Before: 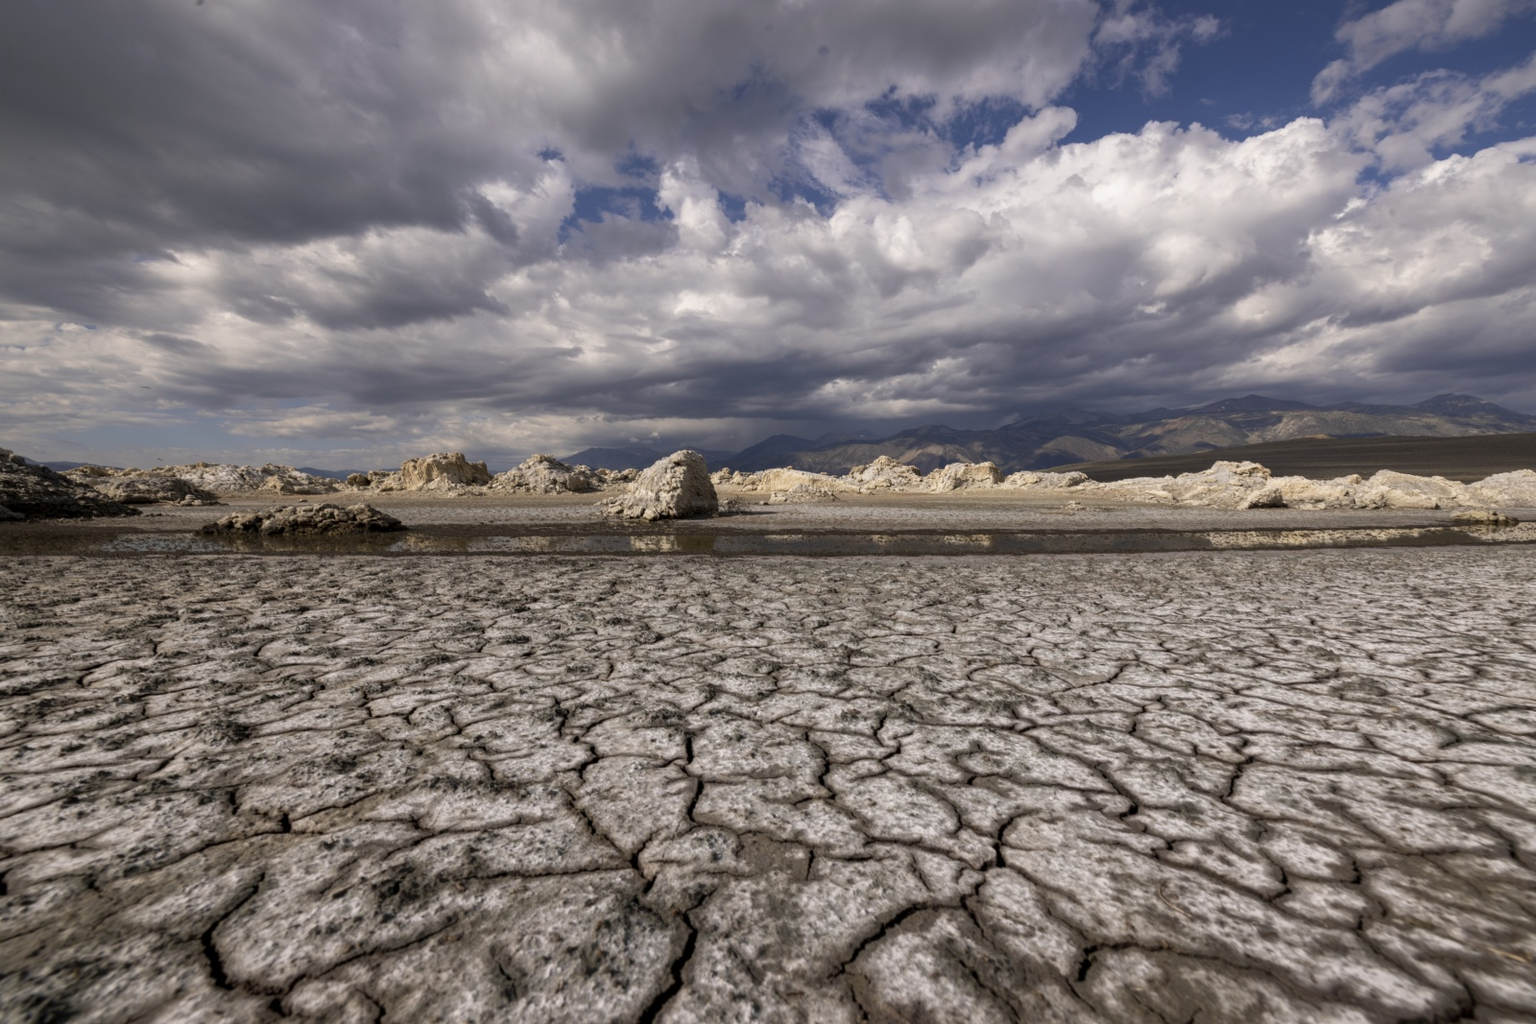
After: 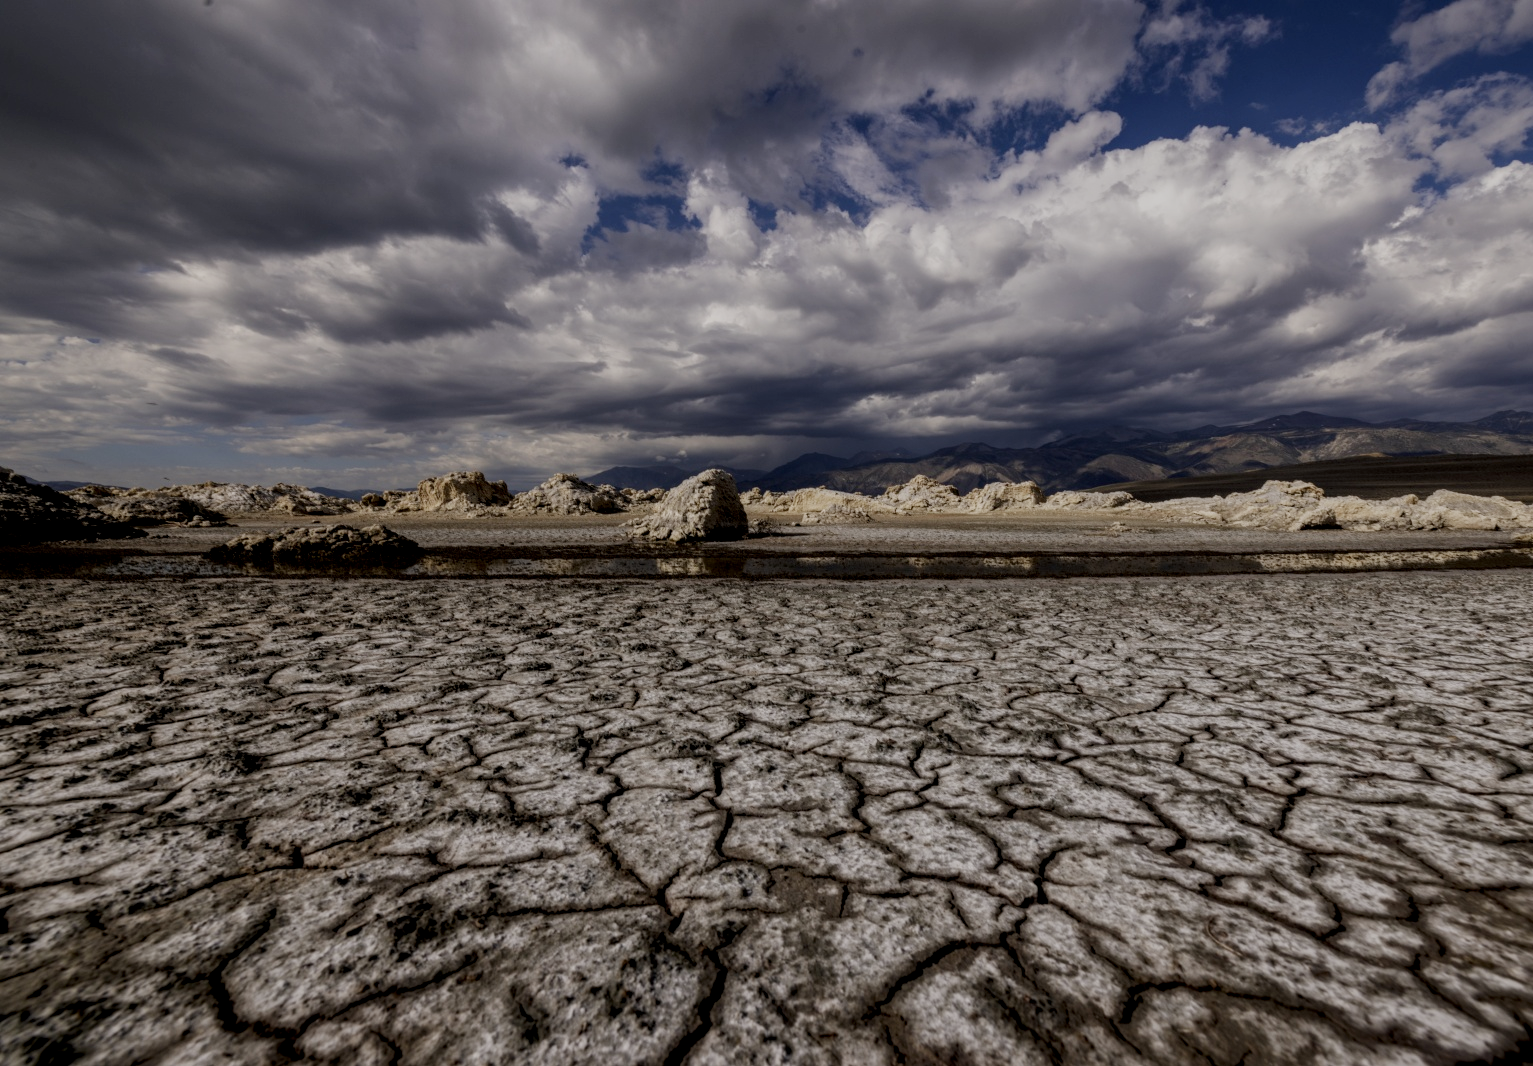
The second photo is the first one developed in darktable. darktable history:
crop: right 4.126%, bottom 0.031%
filmic rgb: middle gray luminance 29%, black relative exposure -10.3 EV, white relative exposure 5.5 EV, threshold 6 EV, target black luminance 0%, hardness 3.95, latitude 2.04%, contrast 1.132, highlights saturation mix 5%, shadows ↔ highlights balance 15.11%, add noise in highlights 0, preserve chrominance no, color science v3 (2019), use custom middle-gray values true, iterations of high-quality reconstruction 0, contrast in highlights soft, enable highlight reconstruction true
local contrast: on, module defaults
